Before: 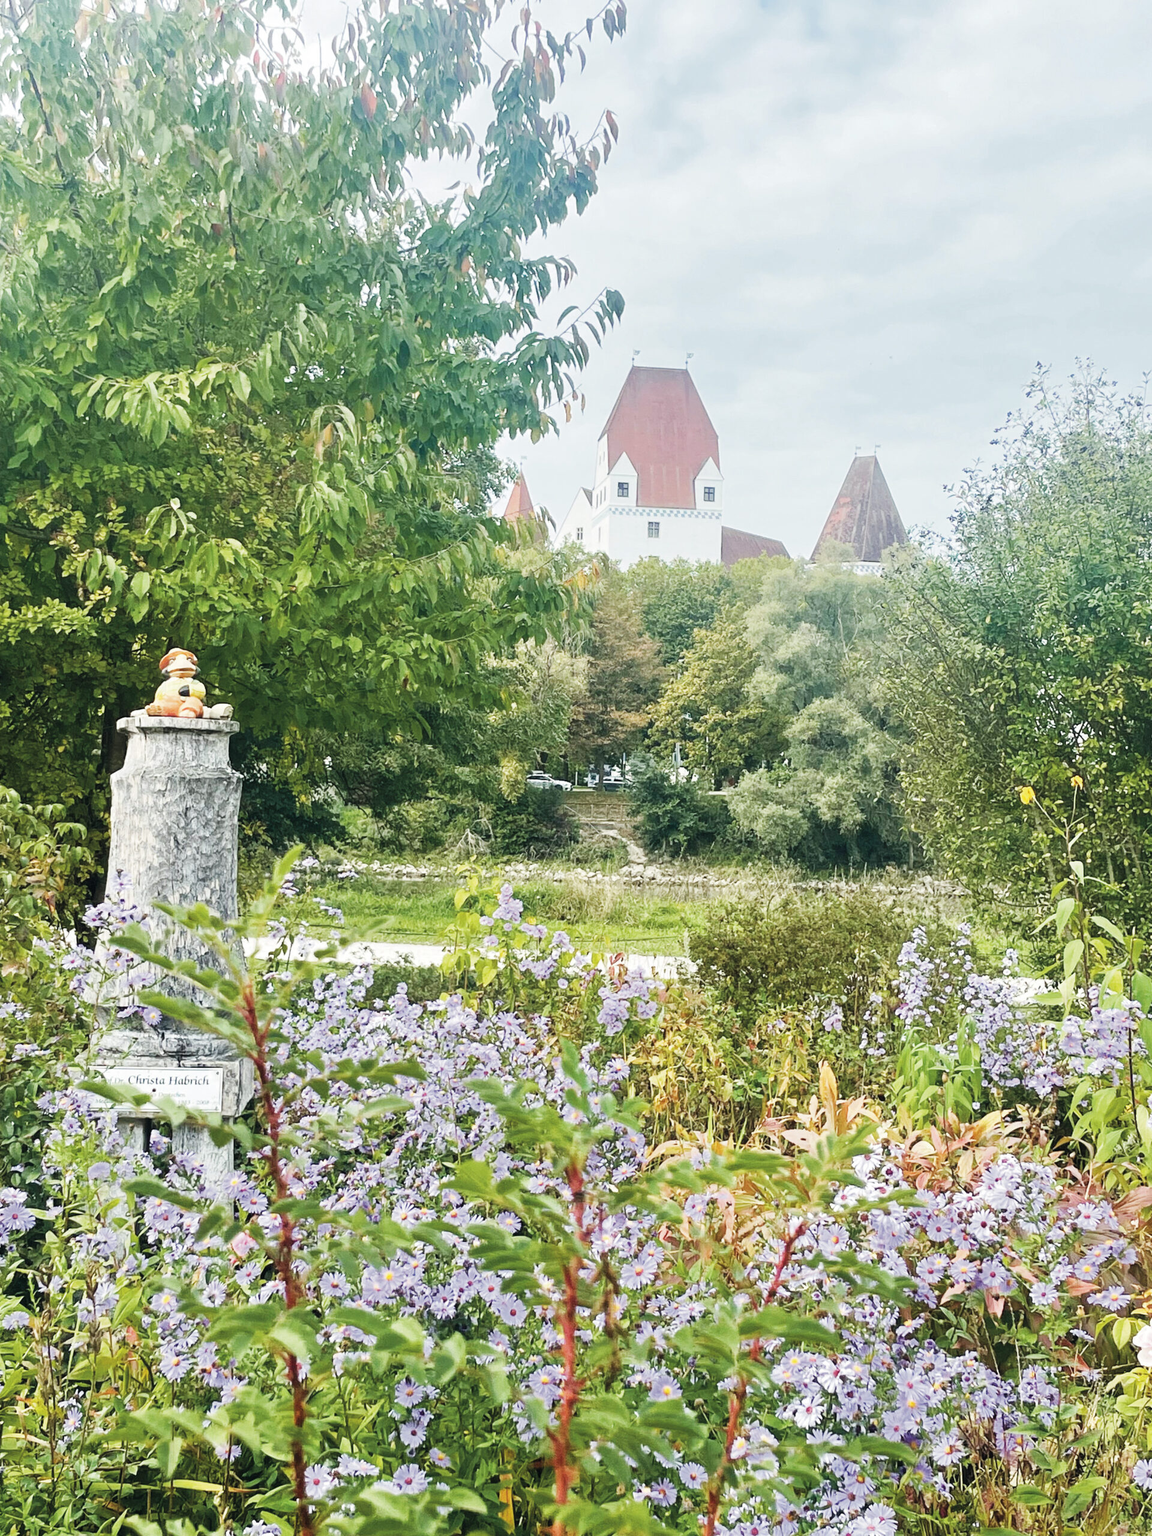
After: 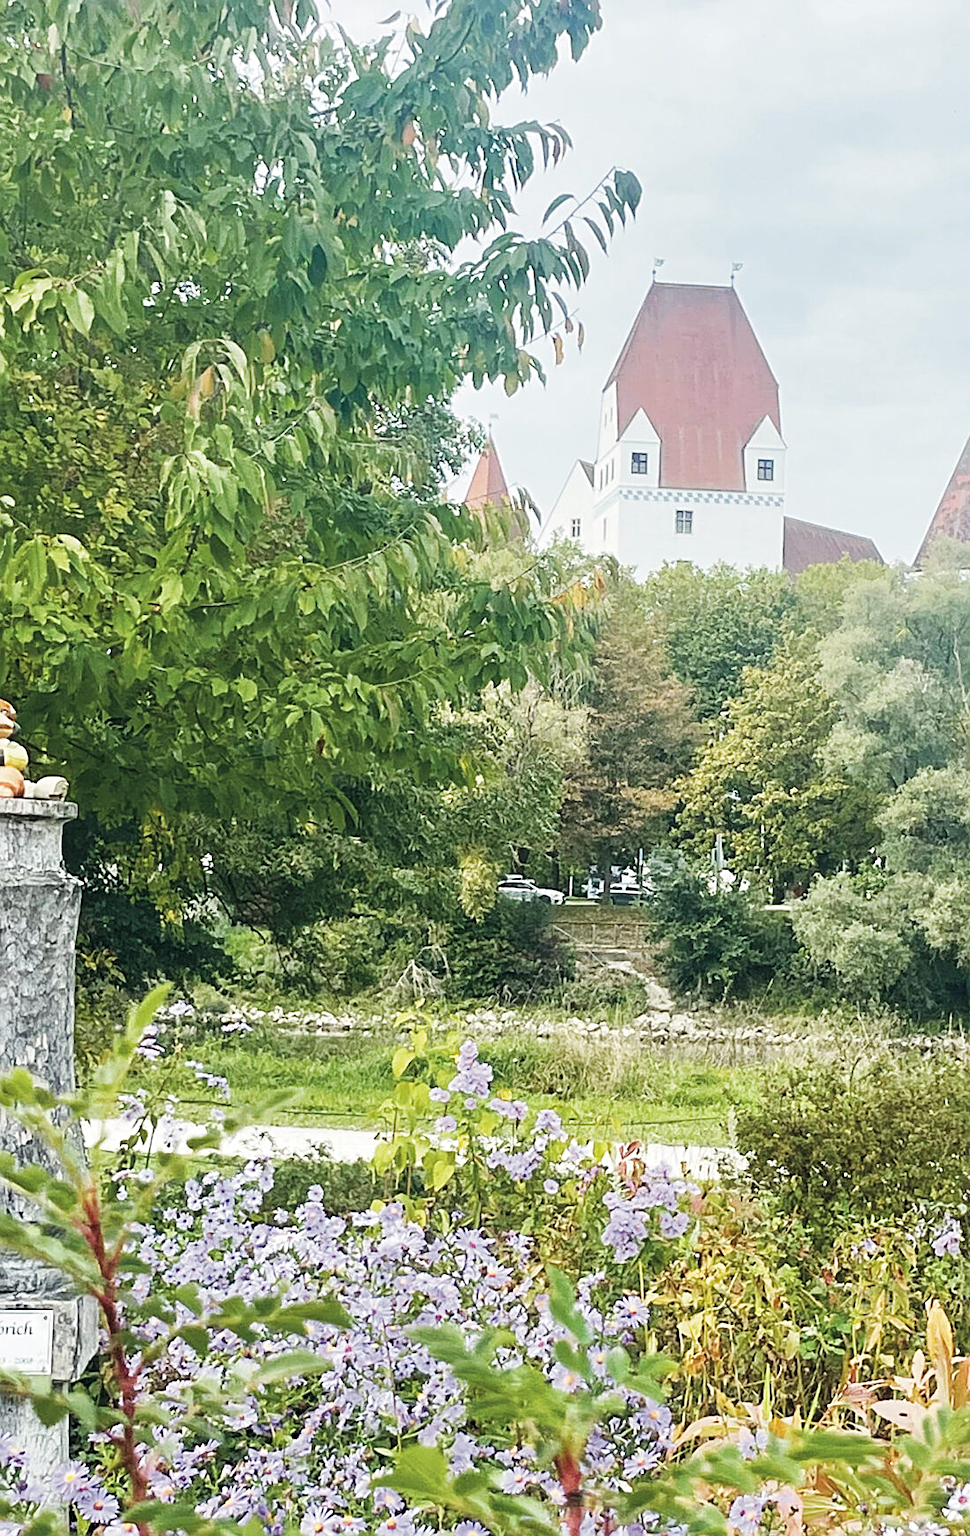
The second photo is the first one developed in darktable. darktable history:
crop: left 16.224%, top 11.297%, right 26.18%, bottom 20.407%
sharpen: on, module defaults
